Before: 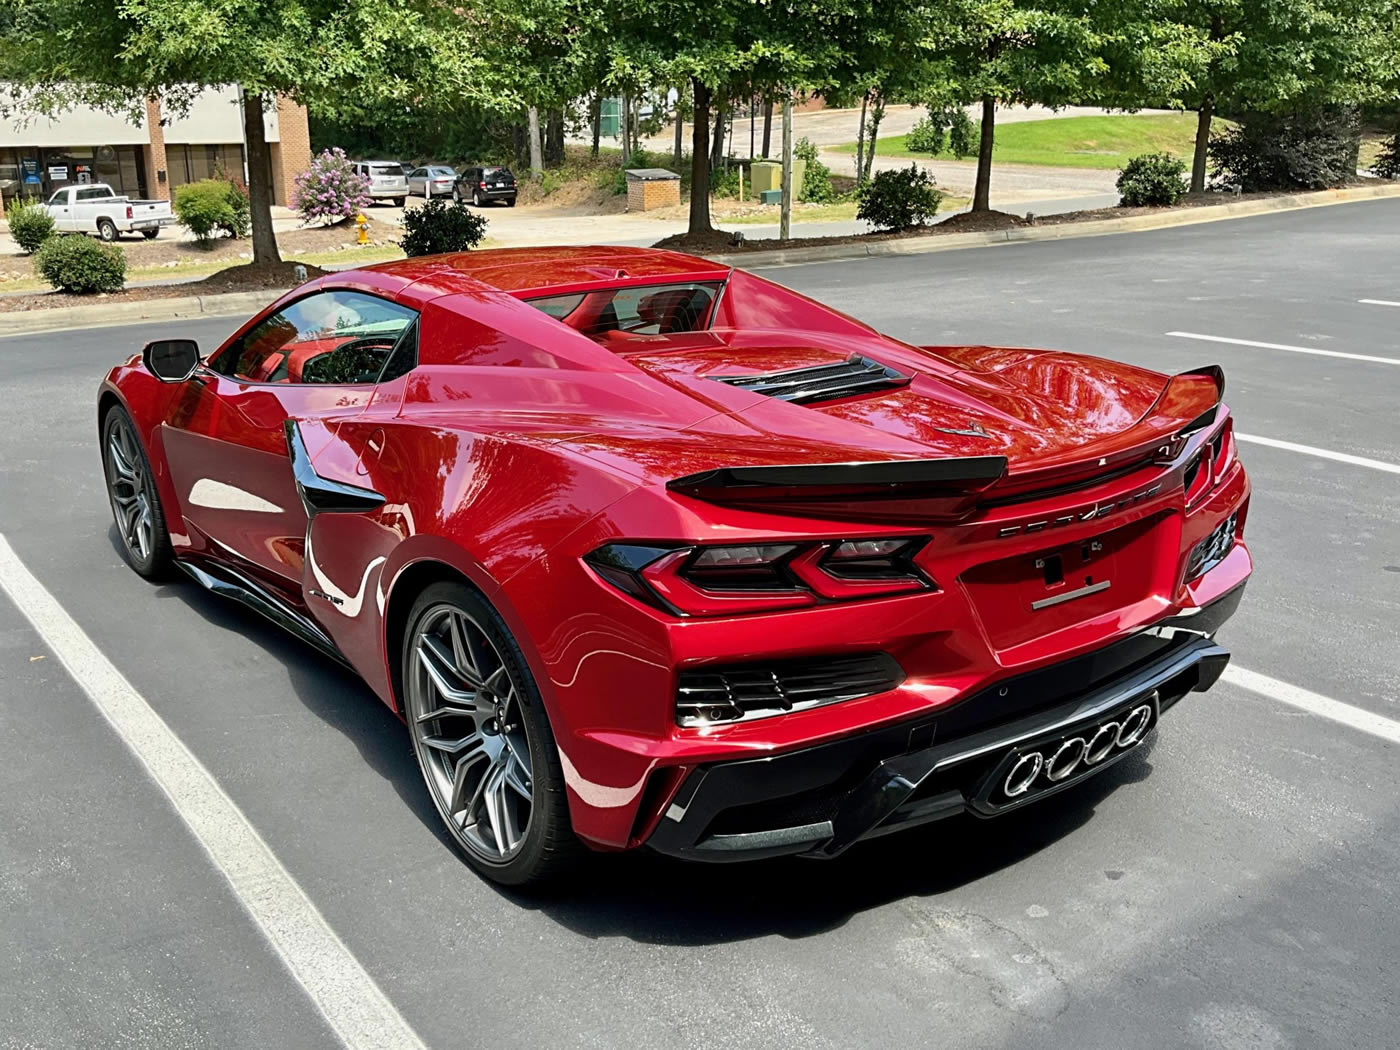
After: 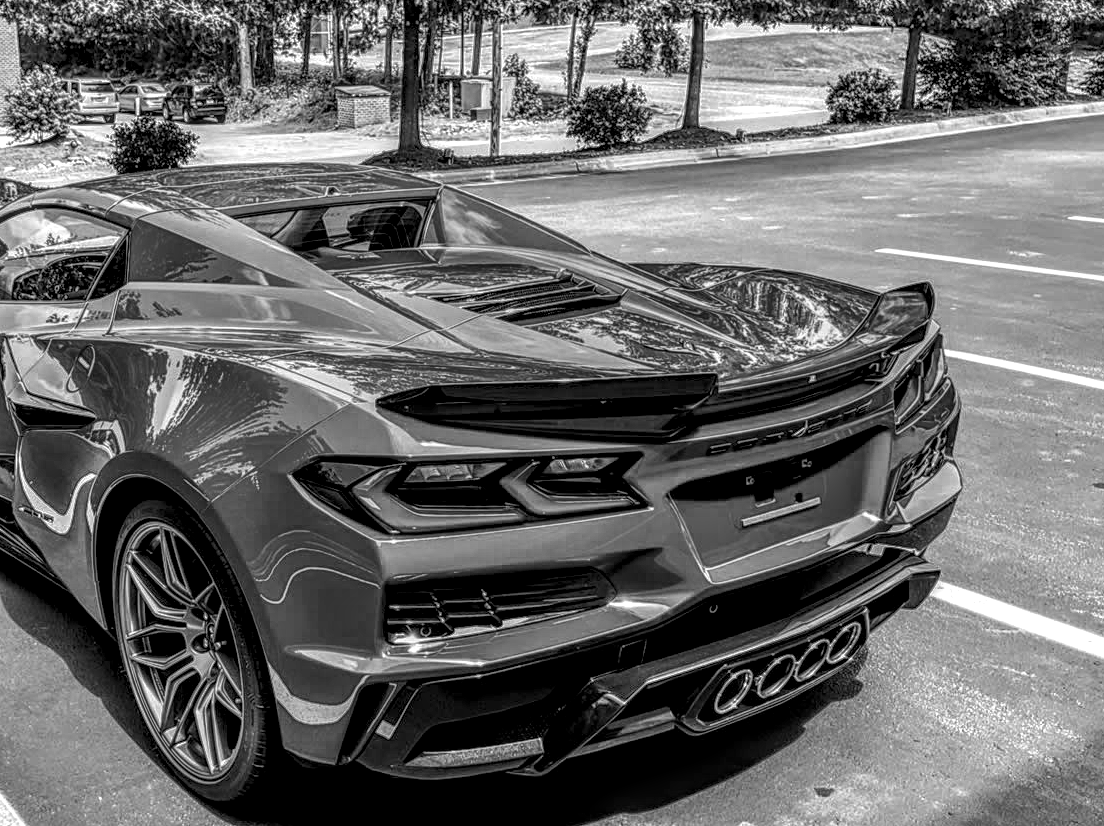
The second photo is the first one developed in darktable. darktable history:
local contrast: highlights 0%, shadows 0%, detail 300%, midtone range 0.3
monochrome: on, module defaults
crop and rotate: left 20.74%, top 7.912%, right 0.375%, bottom 13.378%
